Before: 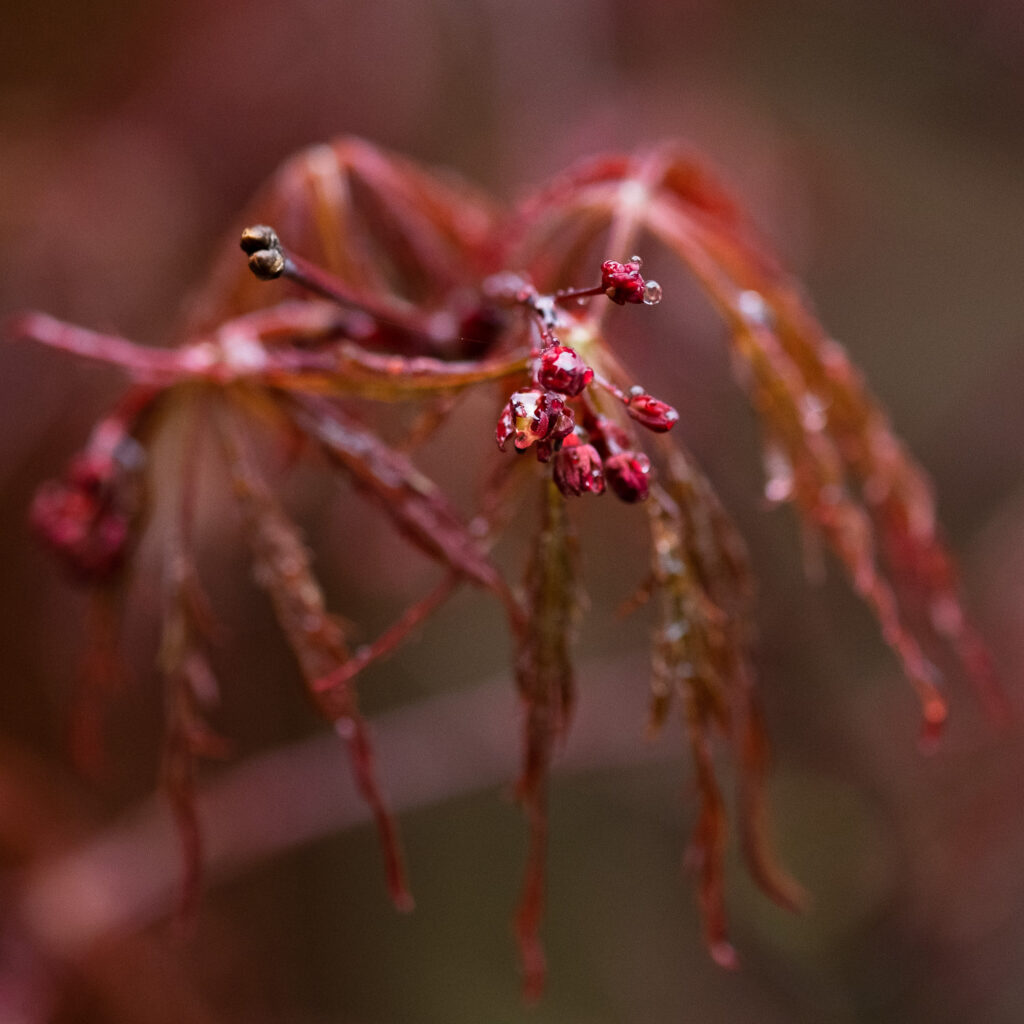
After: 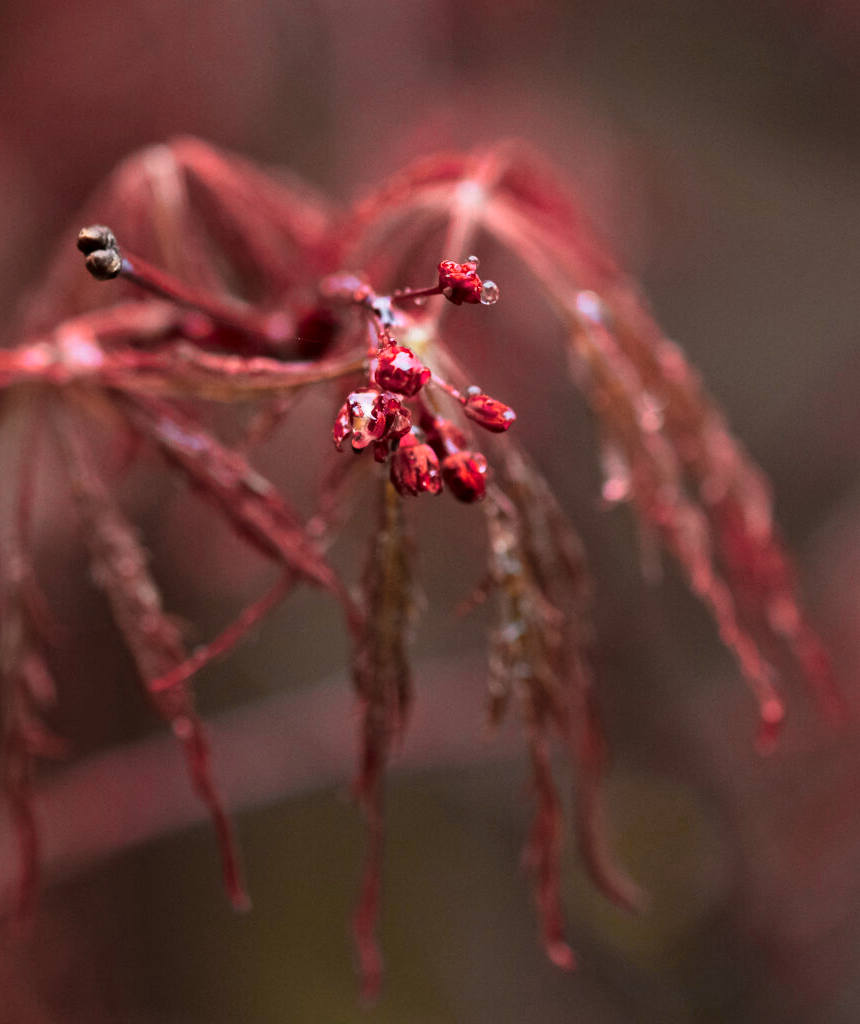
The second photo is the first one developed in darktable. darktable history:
contrast brightness saturation: saturation -0.092
color zones: curves: ch0 [(0.257, 0.558) (0.75, 0.565)]; ch1 [(0.004, 0.857) (0.14, 0.416) (0.257, 0.695) (0.442, 0.032) (0.736, 0.266) (0.891, 0.741)]; ch2 [(0, 0.623) (0.112, 0.436) (0.271, 0.474) (0.516, 0.64) (0.743, 0.286)]
crop: left 15.924%
